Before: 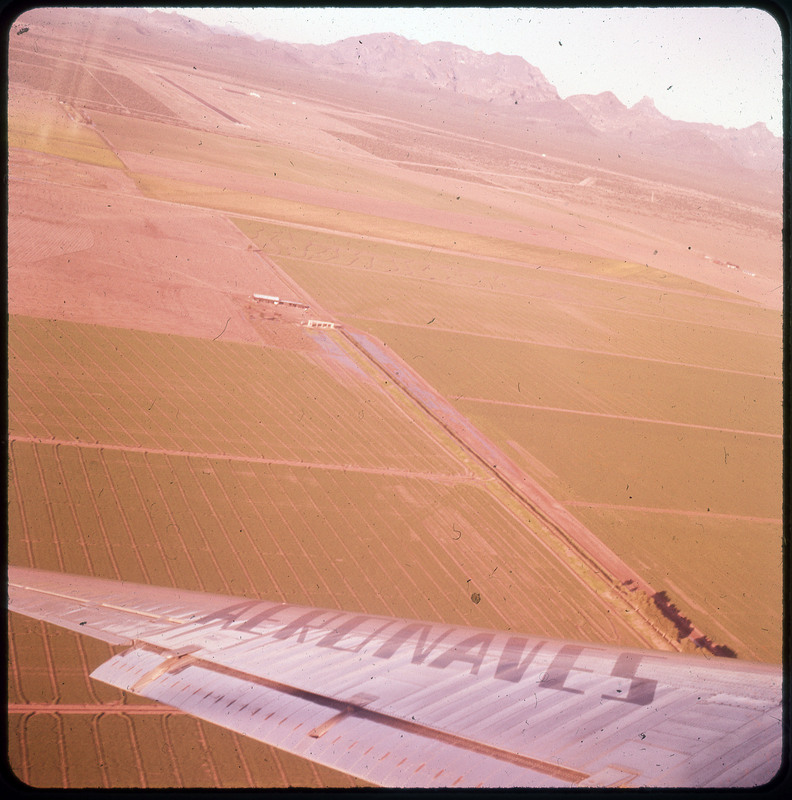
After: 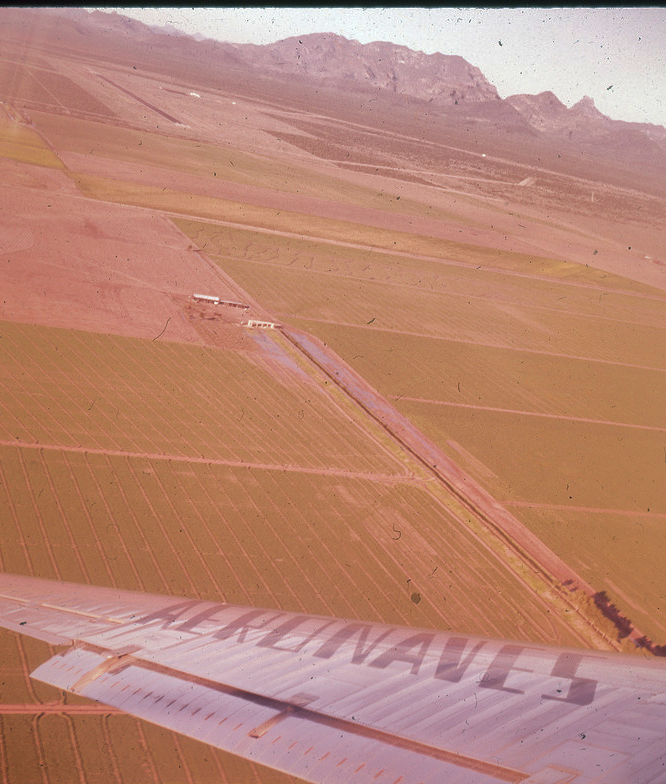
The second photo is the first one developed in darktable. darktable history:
crop: left 7.598%, right 7.873%
shadows and highlights: shadows 25, highlights -70
